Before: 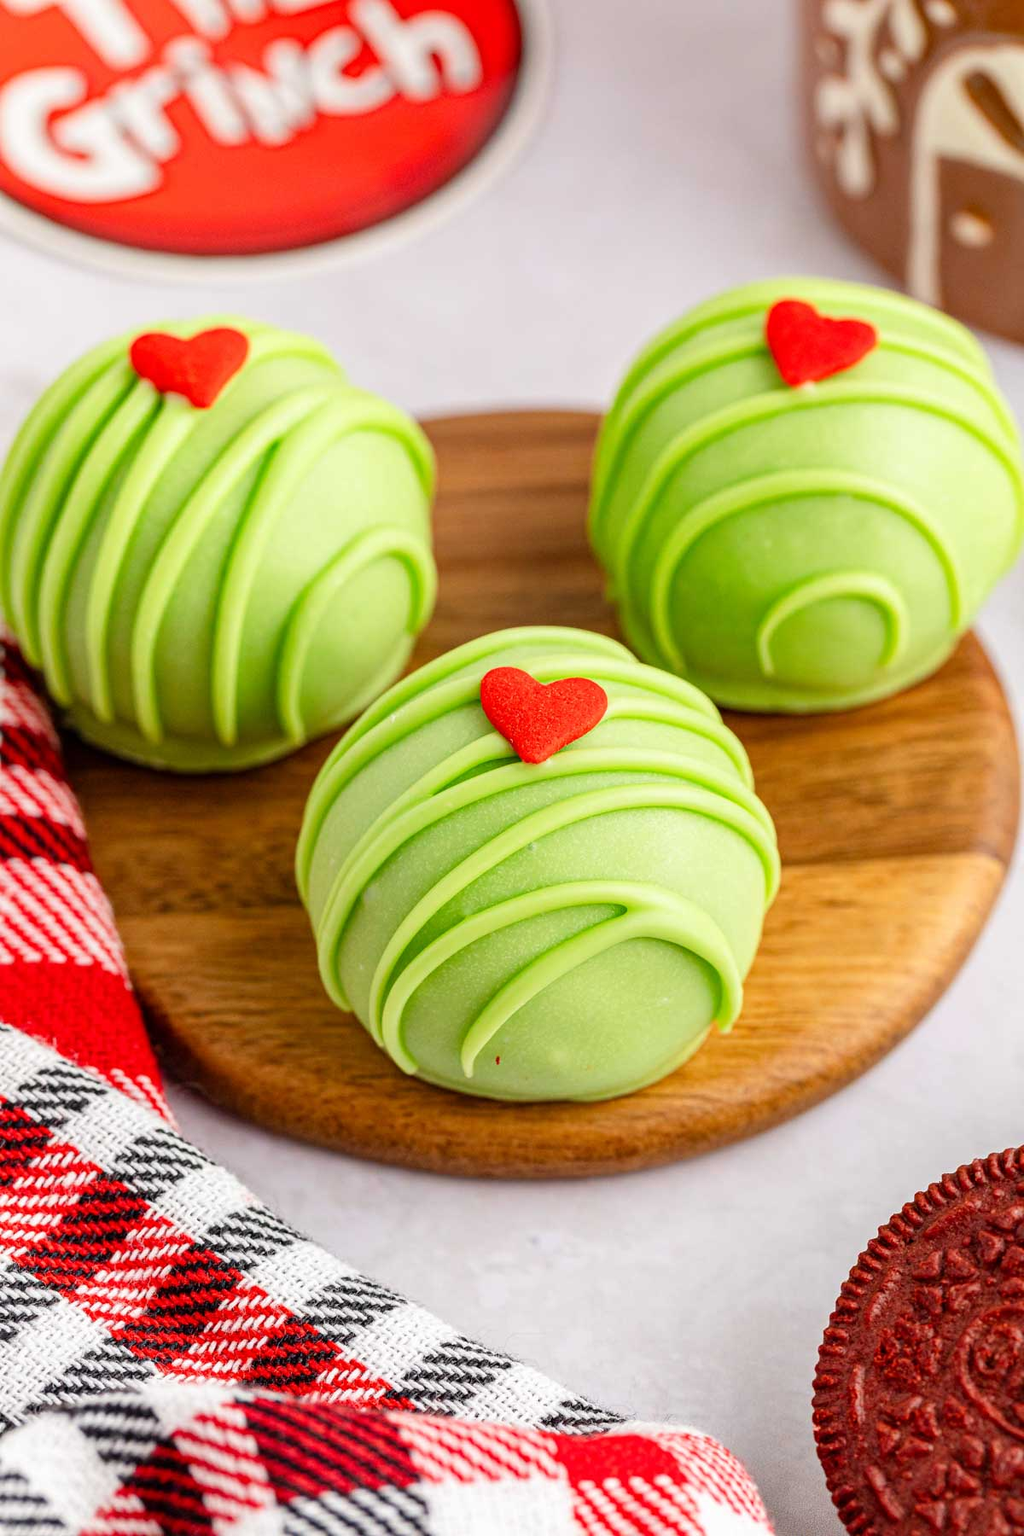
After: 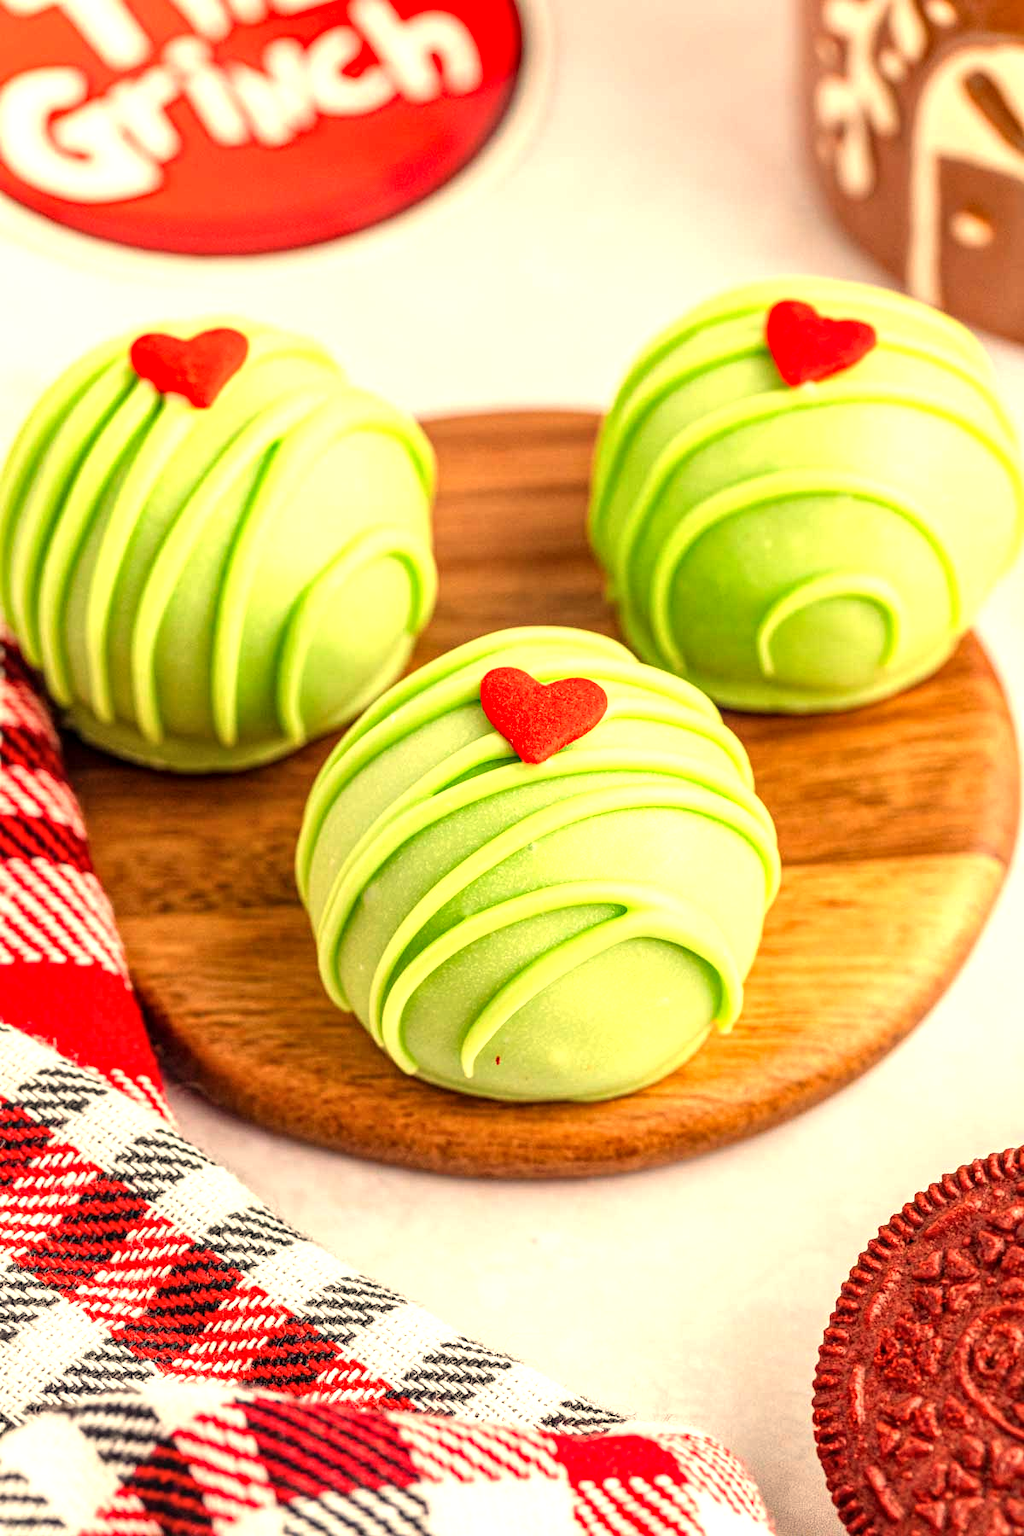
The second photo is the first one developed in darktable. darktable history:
local contrast: on, module defaults
exposure: exposure 0.6 EV, compensate highlight preservation false
white balance: red 1.123, blue 0.83
